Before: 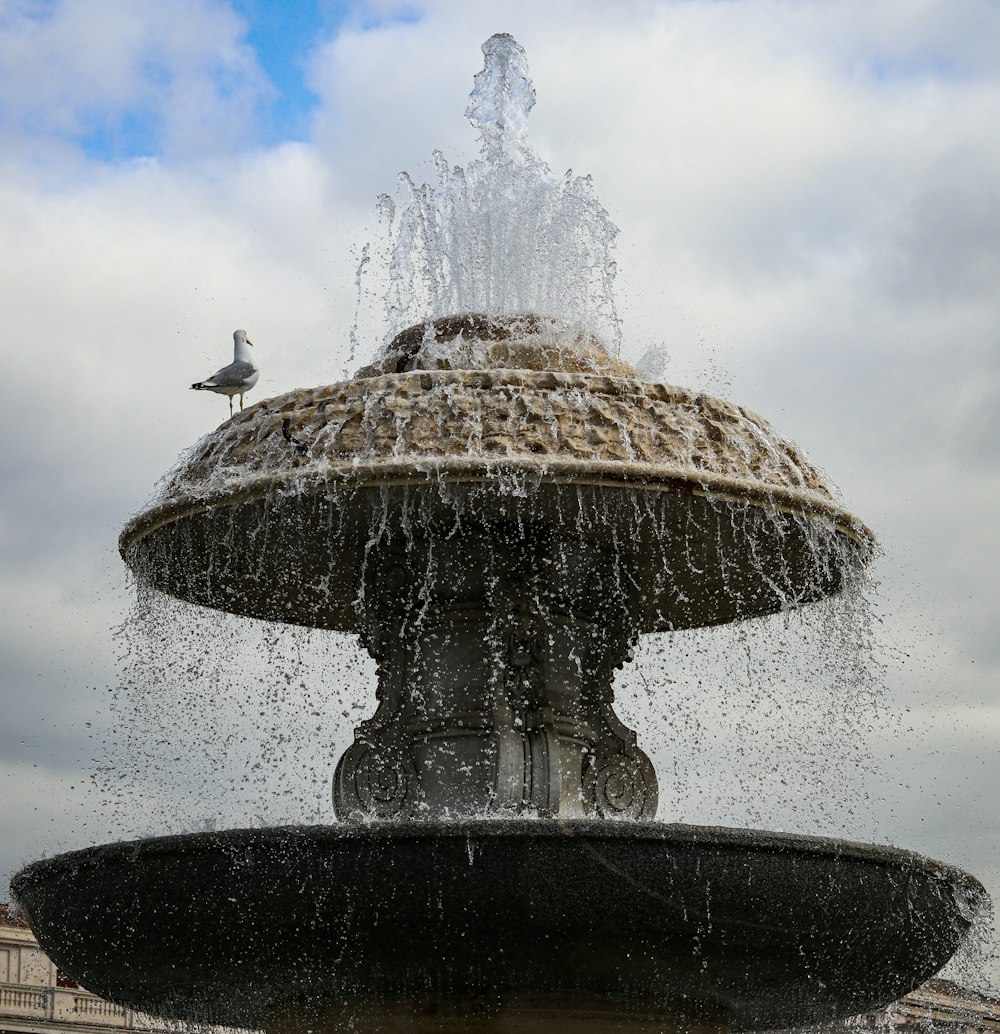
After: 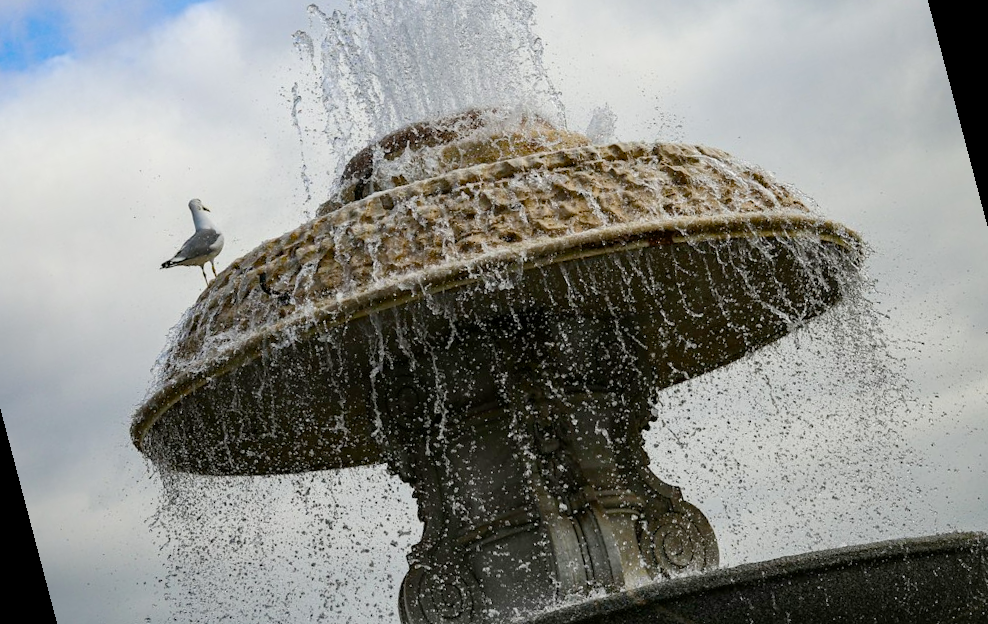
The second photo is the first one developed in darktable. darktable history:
color balance rgb: perceptual saturation grading › global saturation 20%, perceptual saturation grading › highlights -25%, perceptual saturation grading › shadows 50%
rotate and perspective: rotation -14.8°, crop left 0.1, crop right 0.903, crop top 0.25, crop bottom 0.748
